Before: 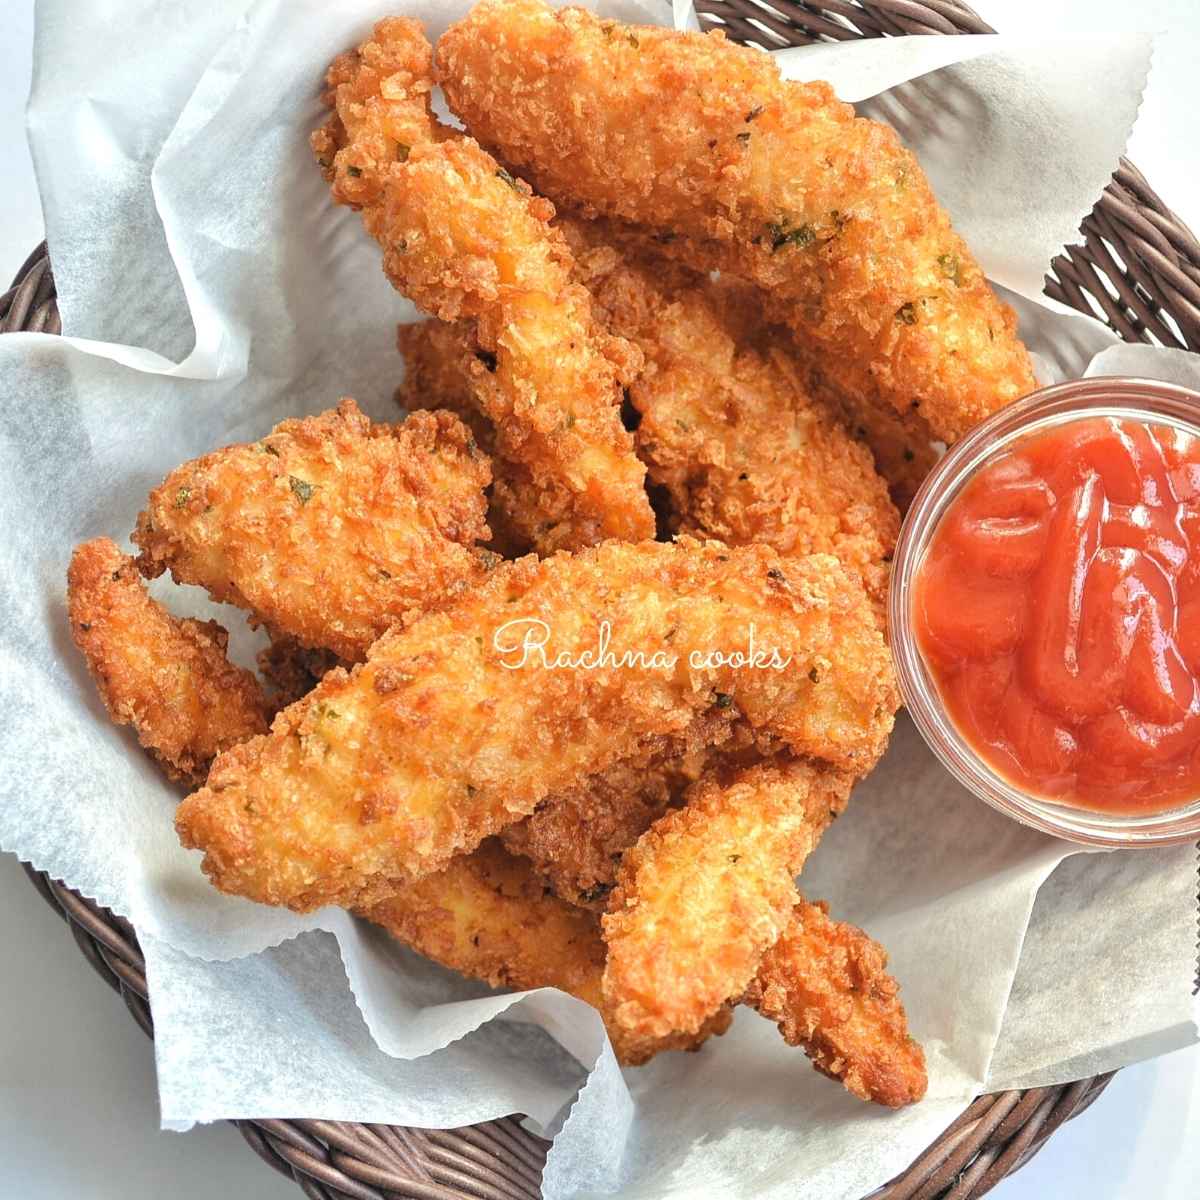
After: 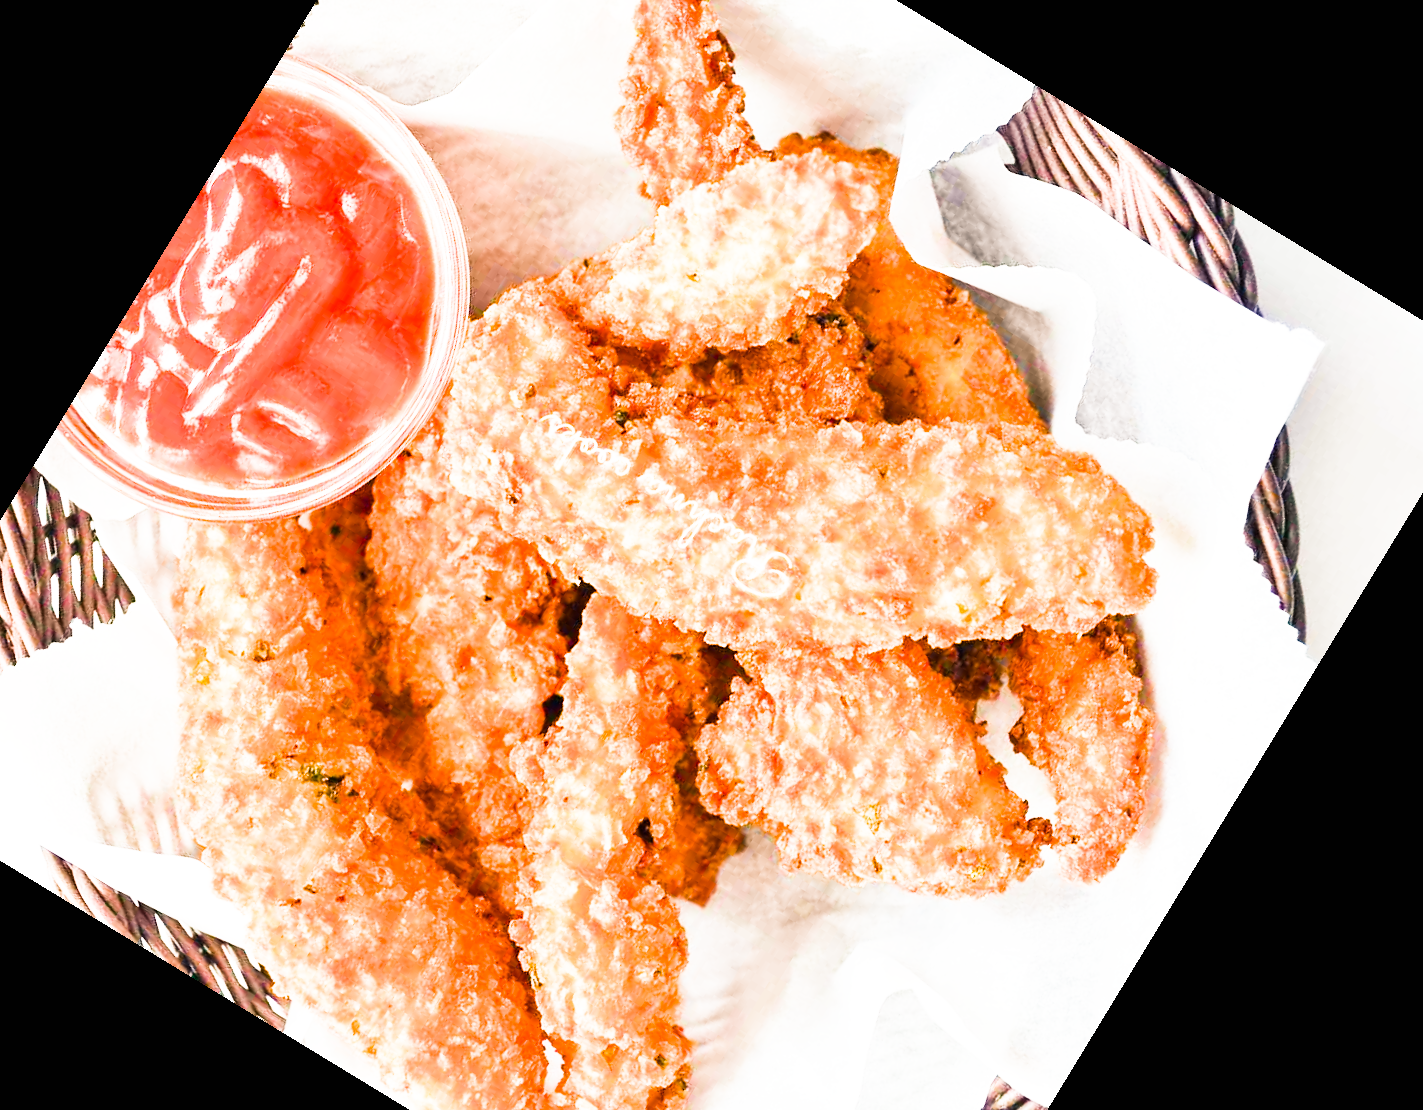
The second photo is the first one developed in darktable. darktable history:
crop and rotate: angle 148.68°, left 9.111%, top 15.603%, right 4.588%, bottom 17.041%
color balance rgb: shadows lift › chroma 4.21%, shadows lift › hue 252.22°, highlights gain › chroma 1.36%, highlights gain › hue 50.24°, perceptual saturation grading › mid-tones 6.33%, perceptual saturation grading › shadows 72.44%, perceptual brilliance grading › highlights 11.59%, contrast 5.05%
sigmoid: contrast 1.86, skew 0.35
exposure: black level correction 0, exposure 1.2 EV, compensate highlight preservation false
